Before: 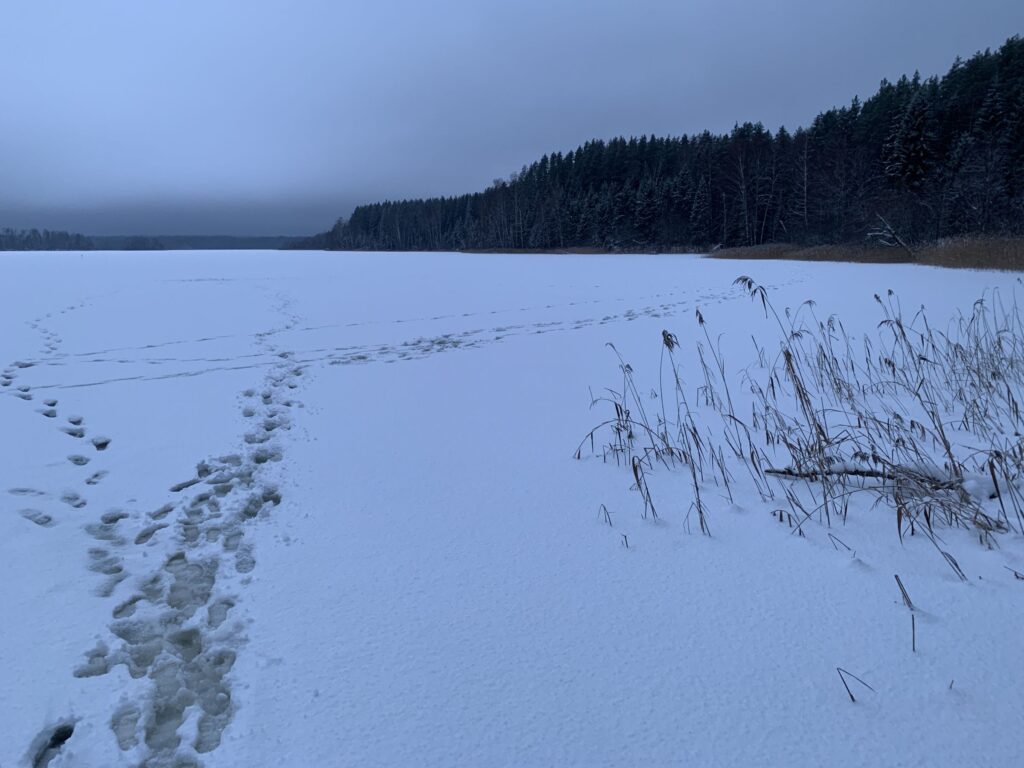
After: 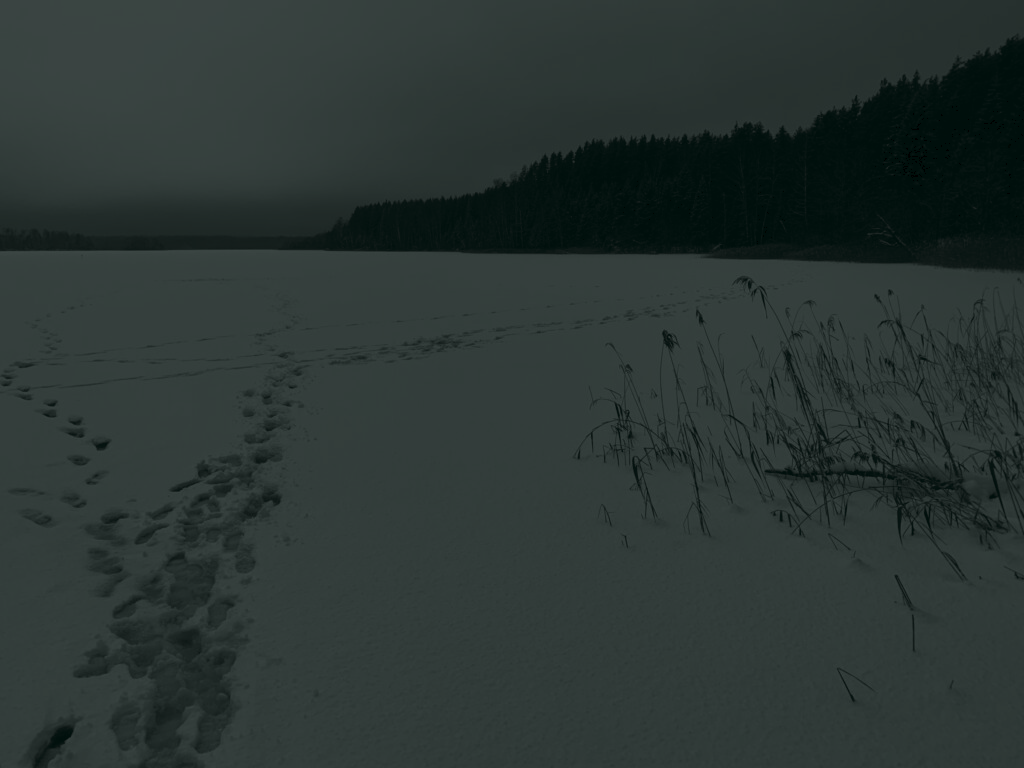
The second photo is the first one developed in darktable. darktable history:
colorize: hue 90°, saturation 19%, lightness 1.59%, version 1
tone curve: curves: ch0 [(0, 0) (0.003, 0.278) (0.011, 0.282) (0.025, 0.282) (0.044, 0.29) (0.069, 0.295) (0.1, 0.306) (0.136, 0.316) (0.177, 0.33) (0.224, 0.358) (0.277, 0.403) (0.335, 0.451) (0.399, 0.505) (0.468, 0.558) (0.543, 0.611) (0.623, 0.679) (0.709, 0.751) (0.801, 0.815) (0.898, 0.863) (1, 1)], preserve colors none
